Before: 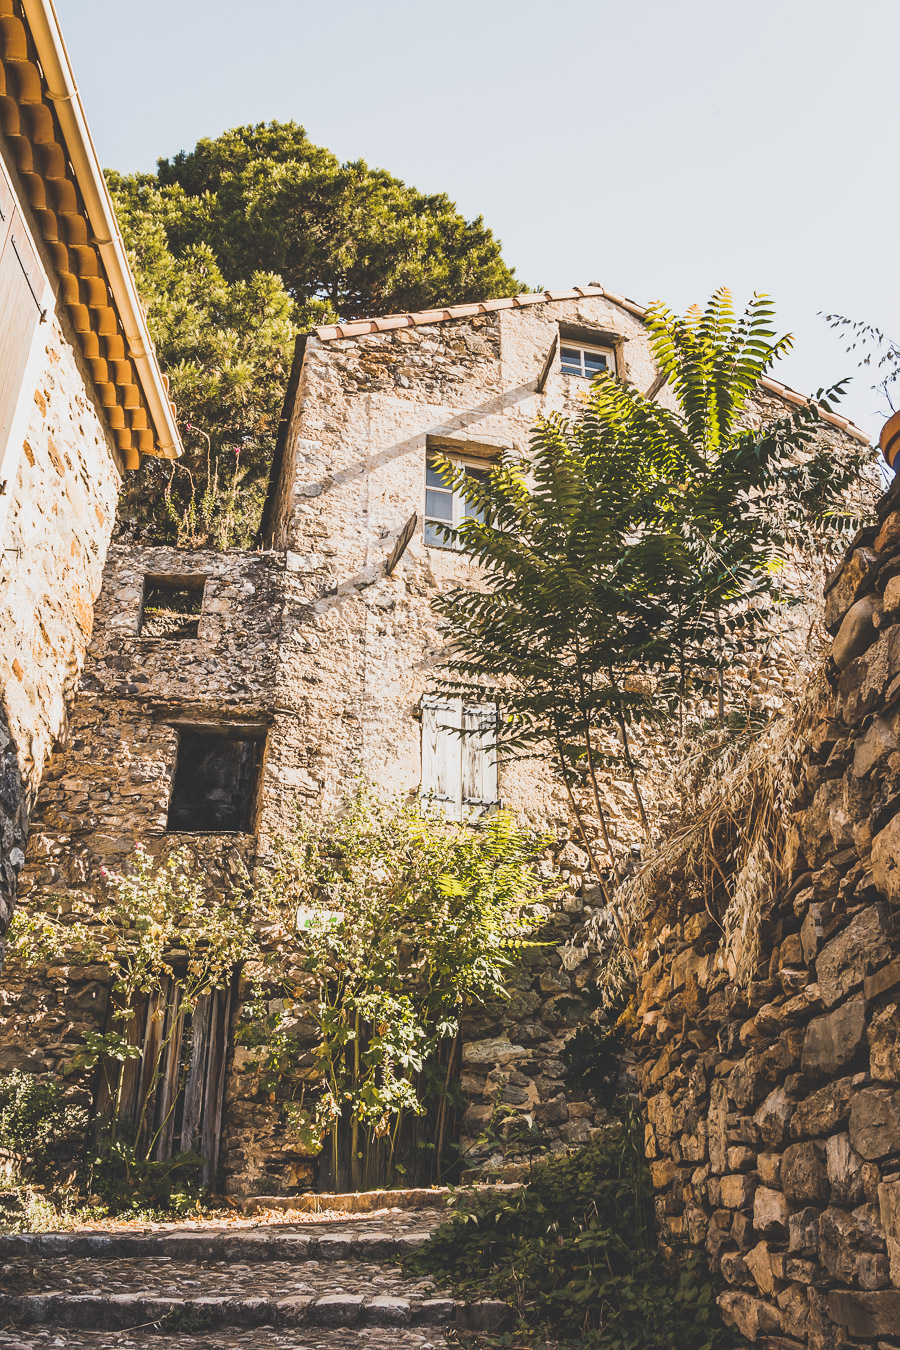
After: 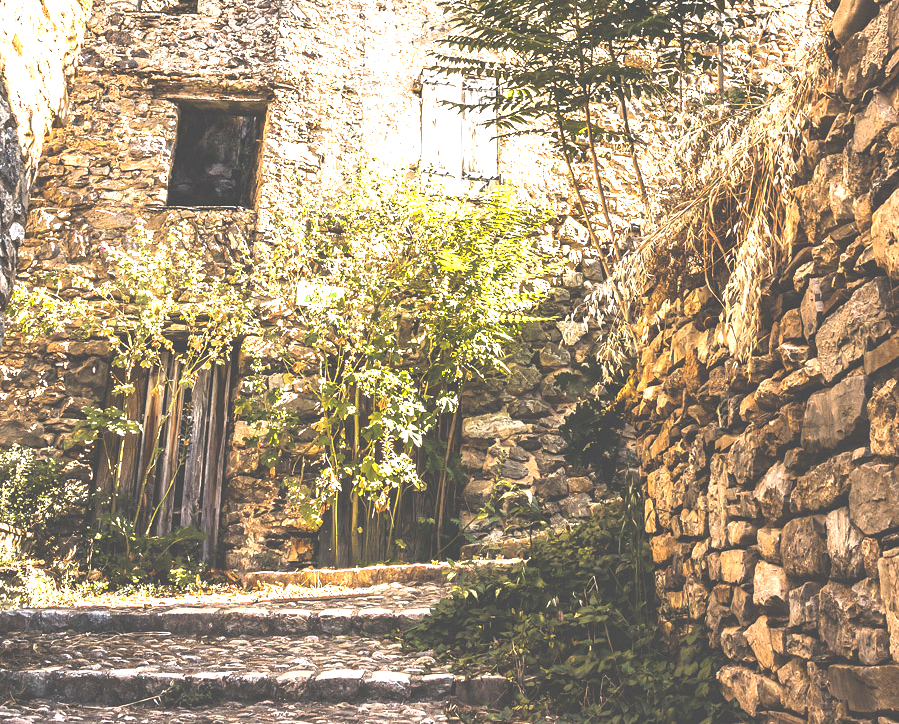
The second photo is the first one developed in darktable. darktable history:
exposure: black level correction -0.002, exposure 1.329 EV, compensate exposure bias true, compensate highlight preservation false
crop and rotate: top 46.338%, right 0.014%
